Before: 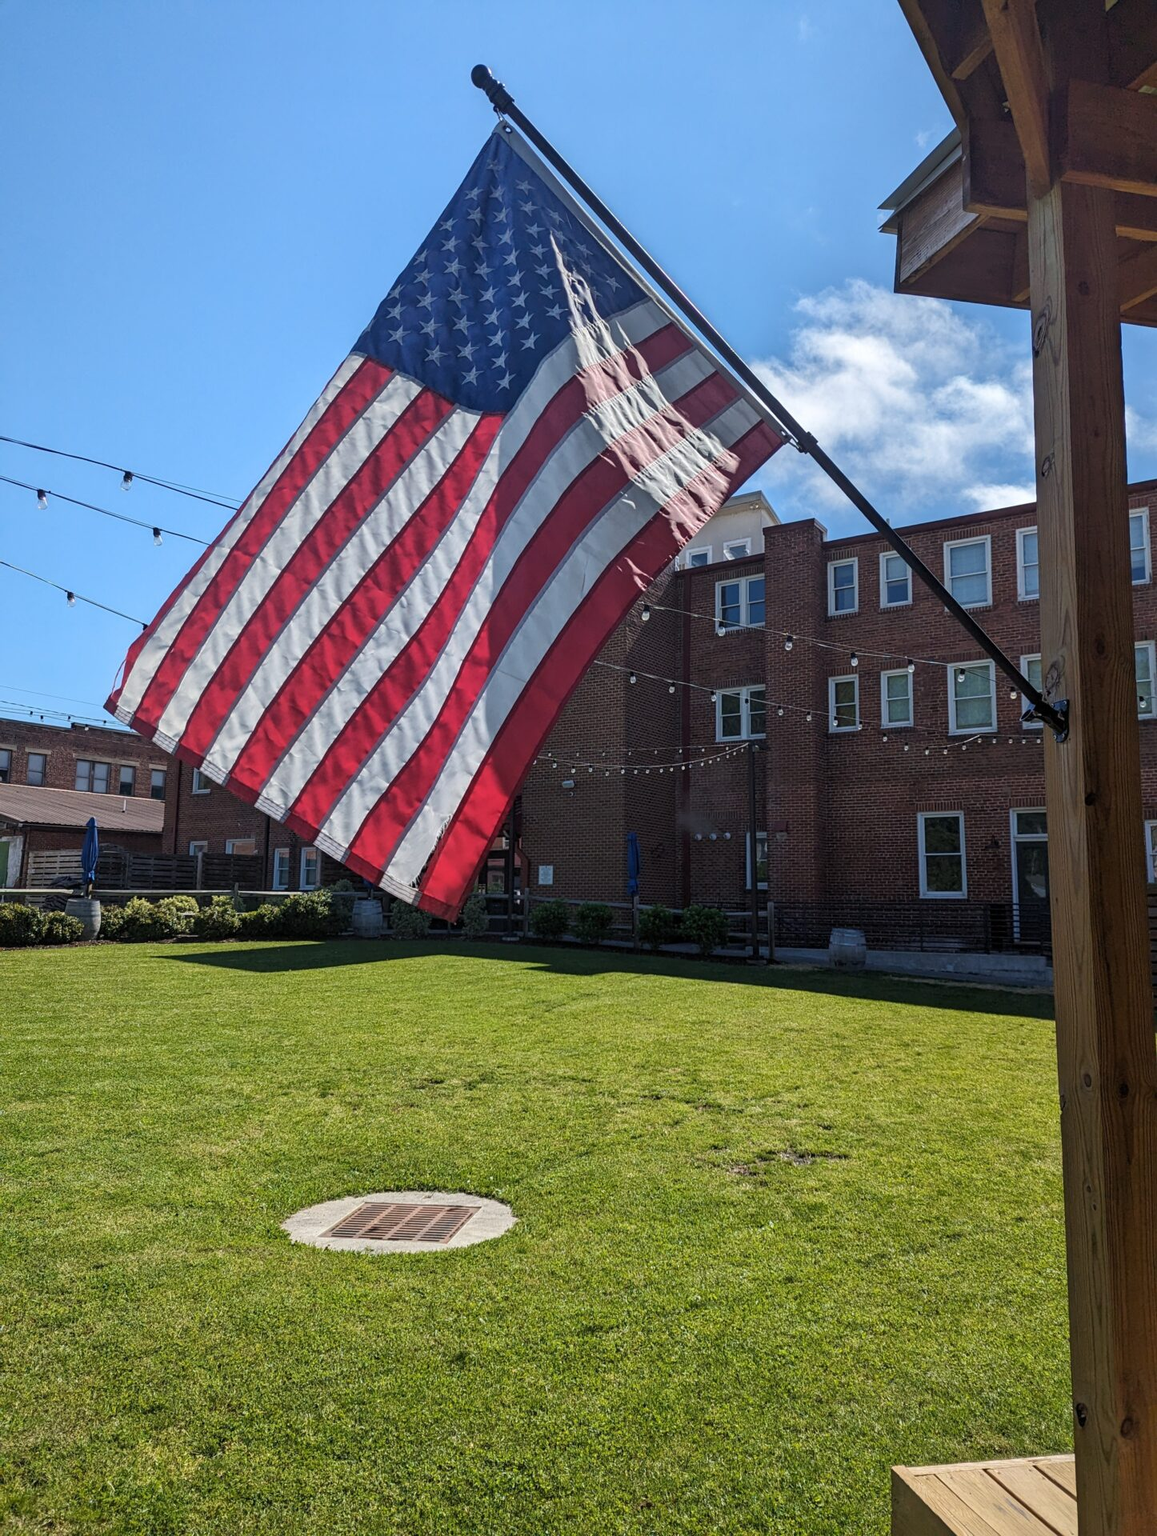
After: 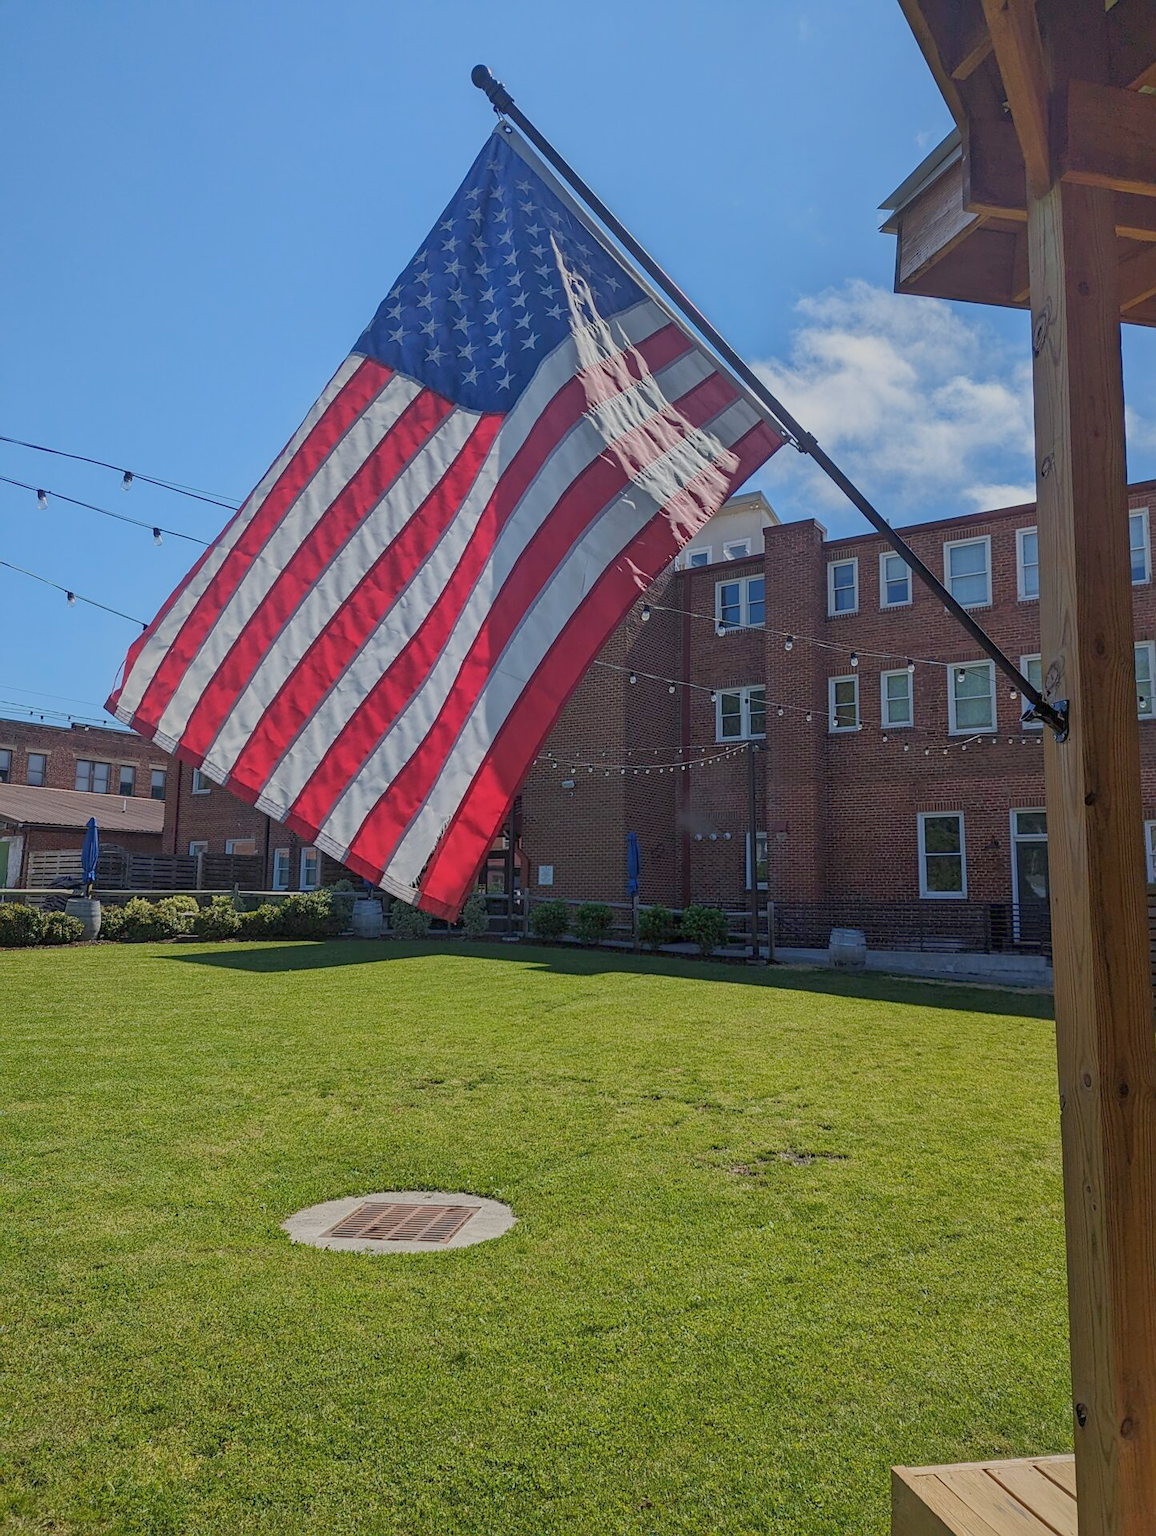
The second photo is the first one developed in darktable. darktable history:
color balance rgb: contrast -30%
sharpen: radius 1, threshold 1
